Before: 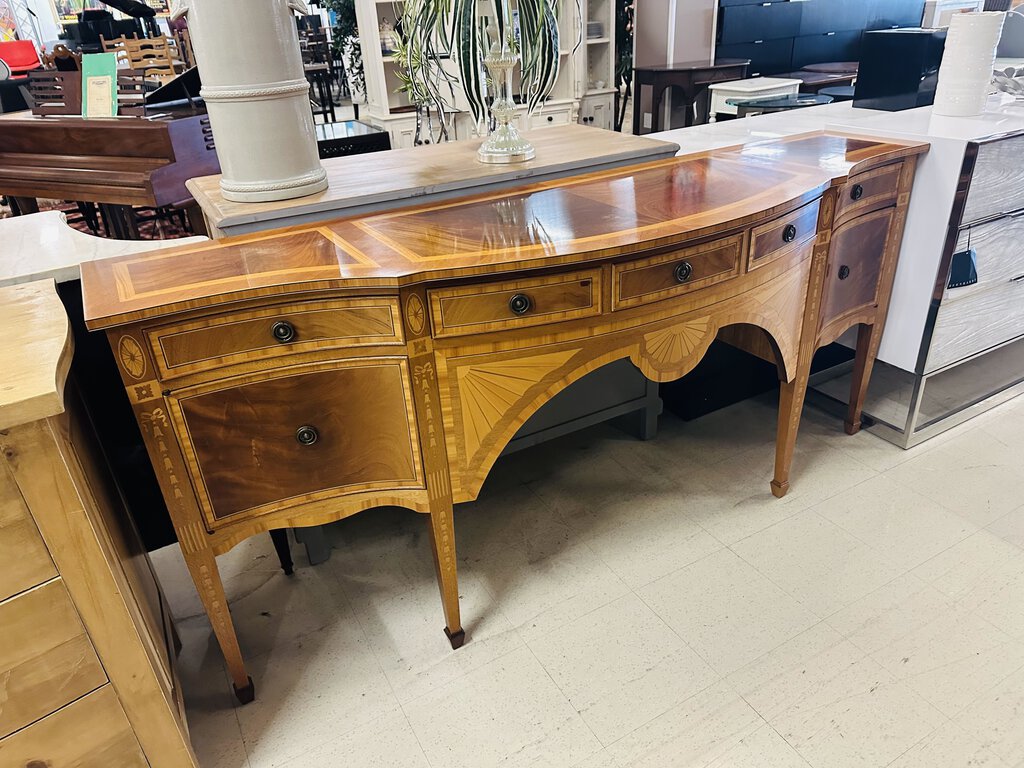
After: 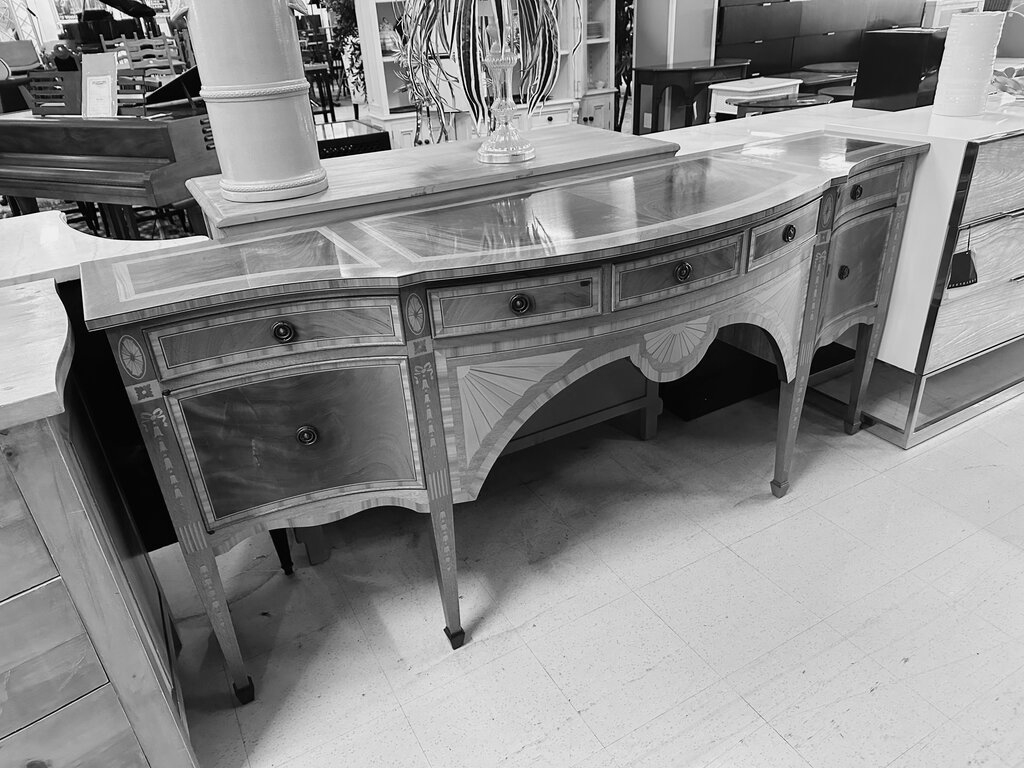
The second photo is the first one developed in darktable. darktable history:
color correction: highlights b* 3
monochrome: a 32, b 64, size 2.3
